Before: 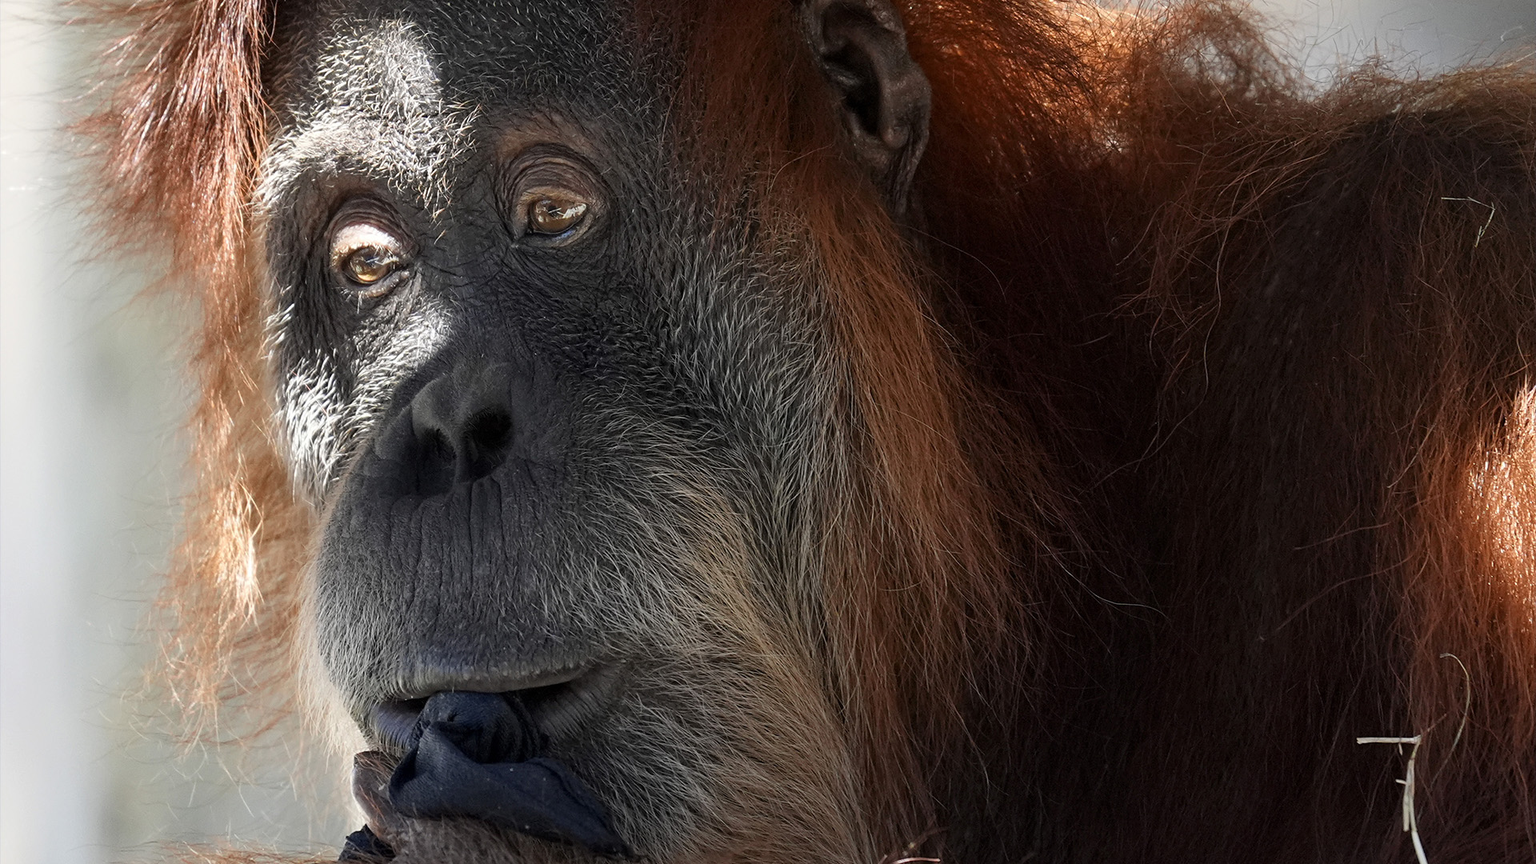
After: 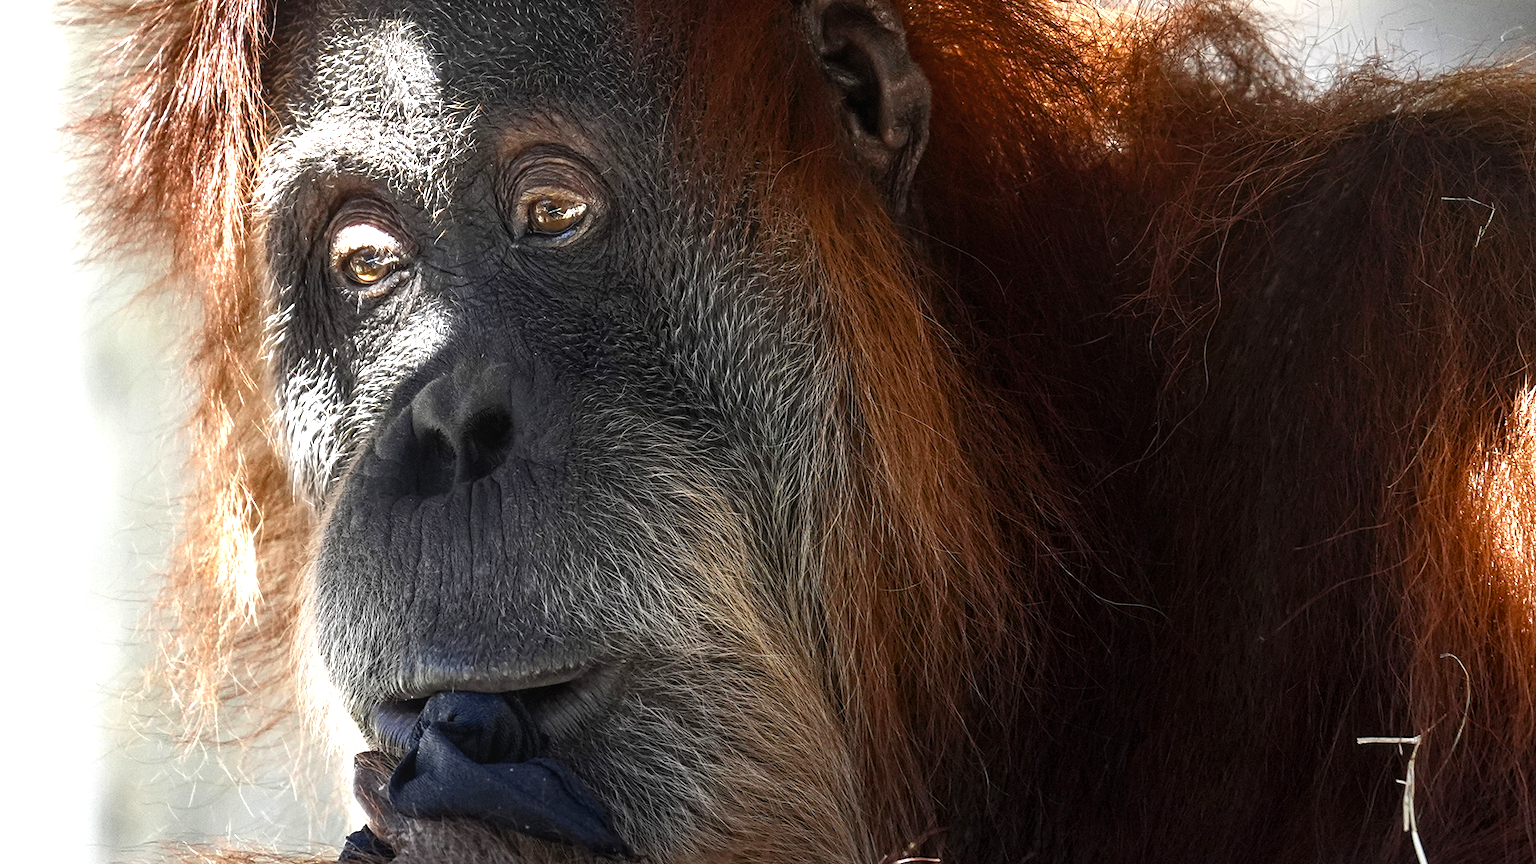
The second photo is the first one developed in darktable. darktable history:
exposure: exposure 0.3 EV, compensate highlight preservation false
local contrast: detail 114%
color balance rgb: power › hue 206.56°, highlights gain › luminance 17.449%, perceptual saturation grading › global saturation 20%, perceptual saturation grading › highlights -25.689%, perceptual saturation grading › shadows 24.042%, perceptual brilliance grading › global brilliance 14.725%, perceptual brilliance grading › shadows -35.288%
